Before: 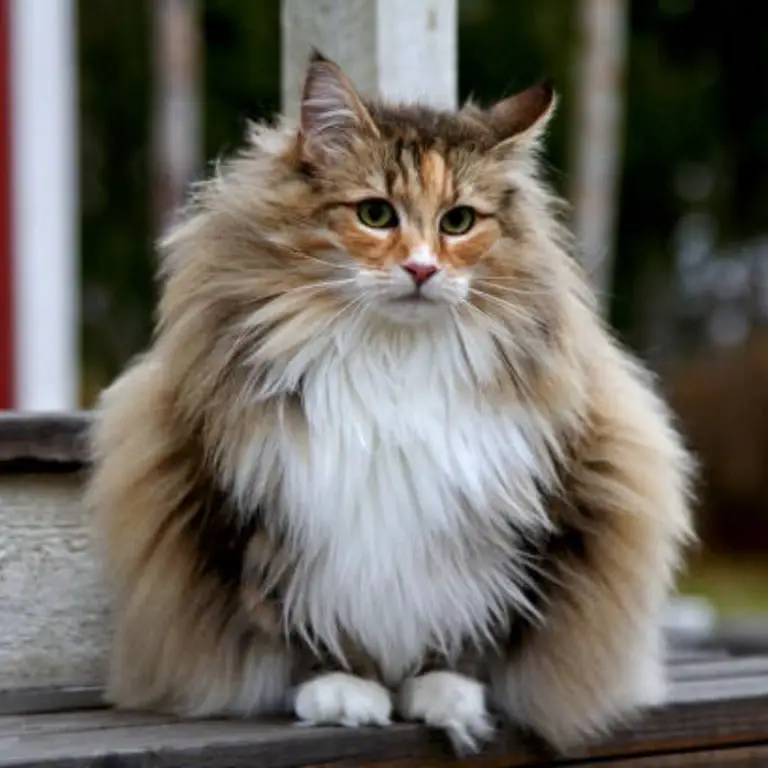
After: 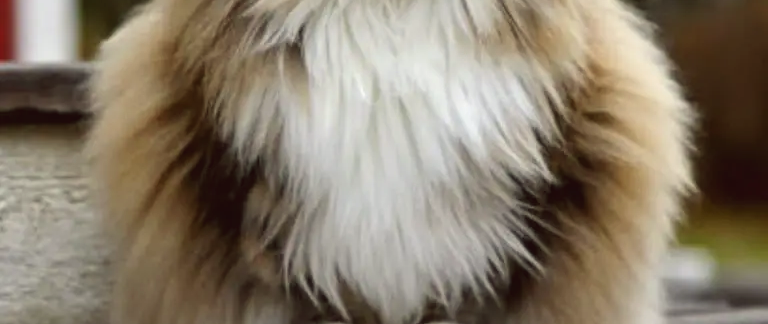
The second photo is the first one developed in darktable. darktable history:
crop: top 45.551%, bottom 12.262%
exposure: exposure 0.2 EV, compensate highlight preservation false
color balance: lift [1.005, 1.002, 0.998, 0.998], gamma [1, 1.021, 1.02, 0.979], gain [0.923, 1.066, 1.056, 0.934]
